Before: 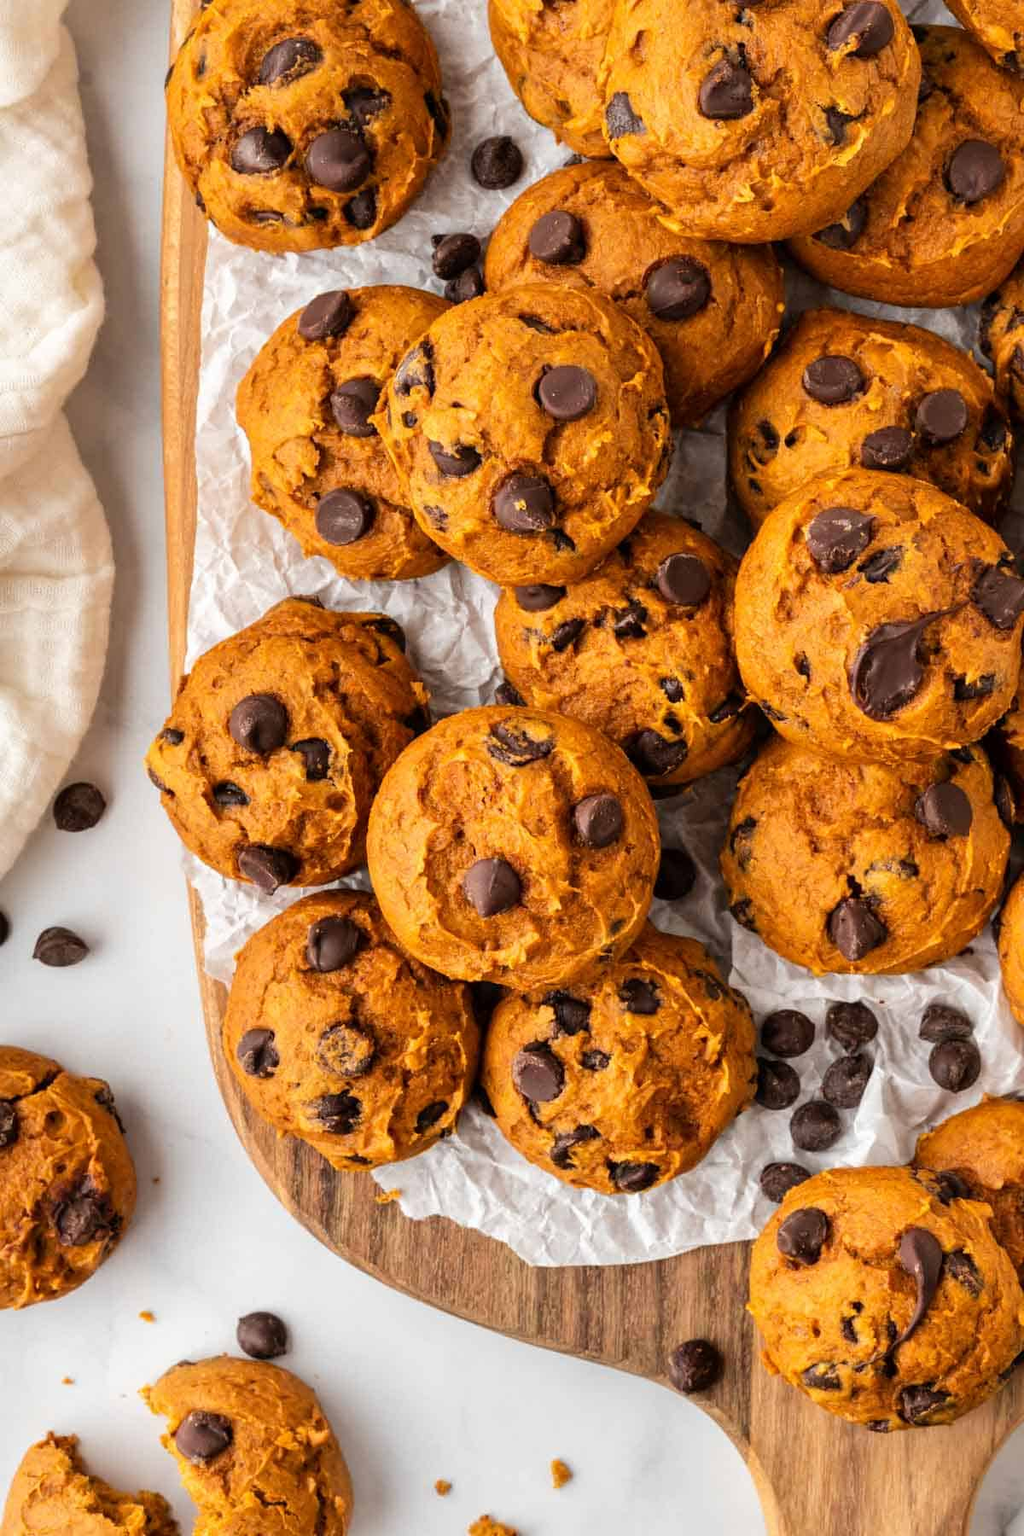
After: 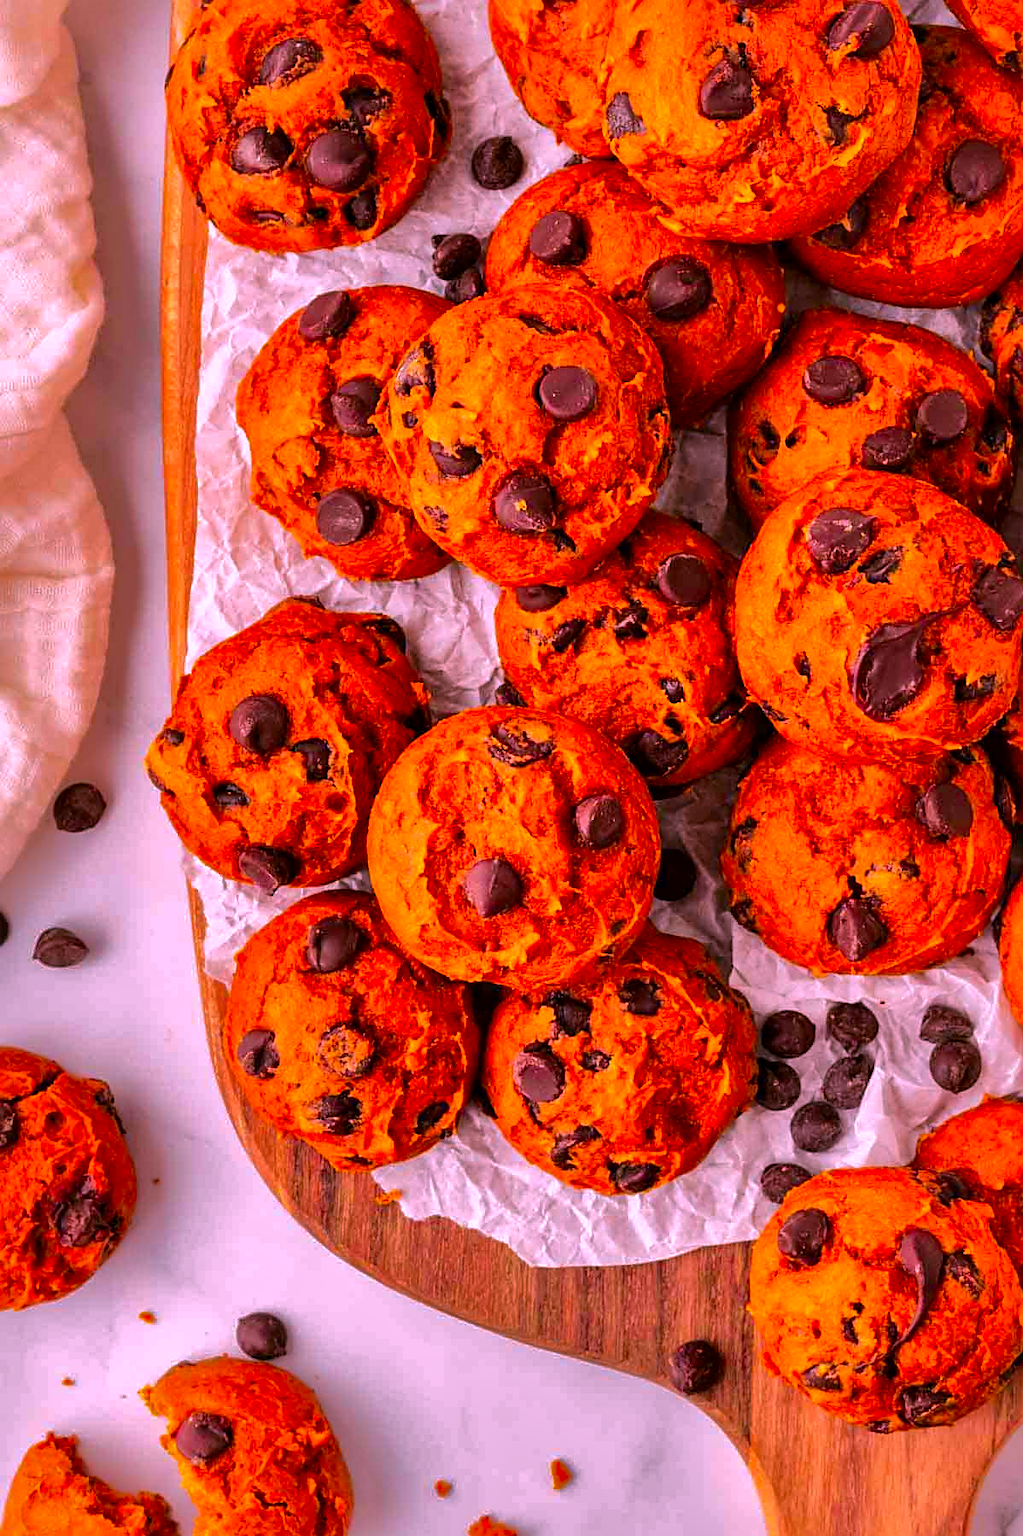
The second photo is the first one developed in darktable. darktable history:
crop: left 0.066%
sharpen: on, module defaults
shadows and highlights: shadows 25.75, highlights -69.04
local contrast: mode bilateral grid, contrast 21, coarseness 50, detail 132%, midtone range 0.2
color correction: highlights a* 18.75, highlights b* -12.01, saturation 1.67
